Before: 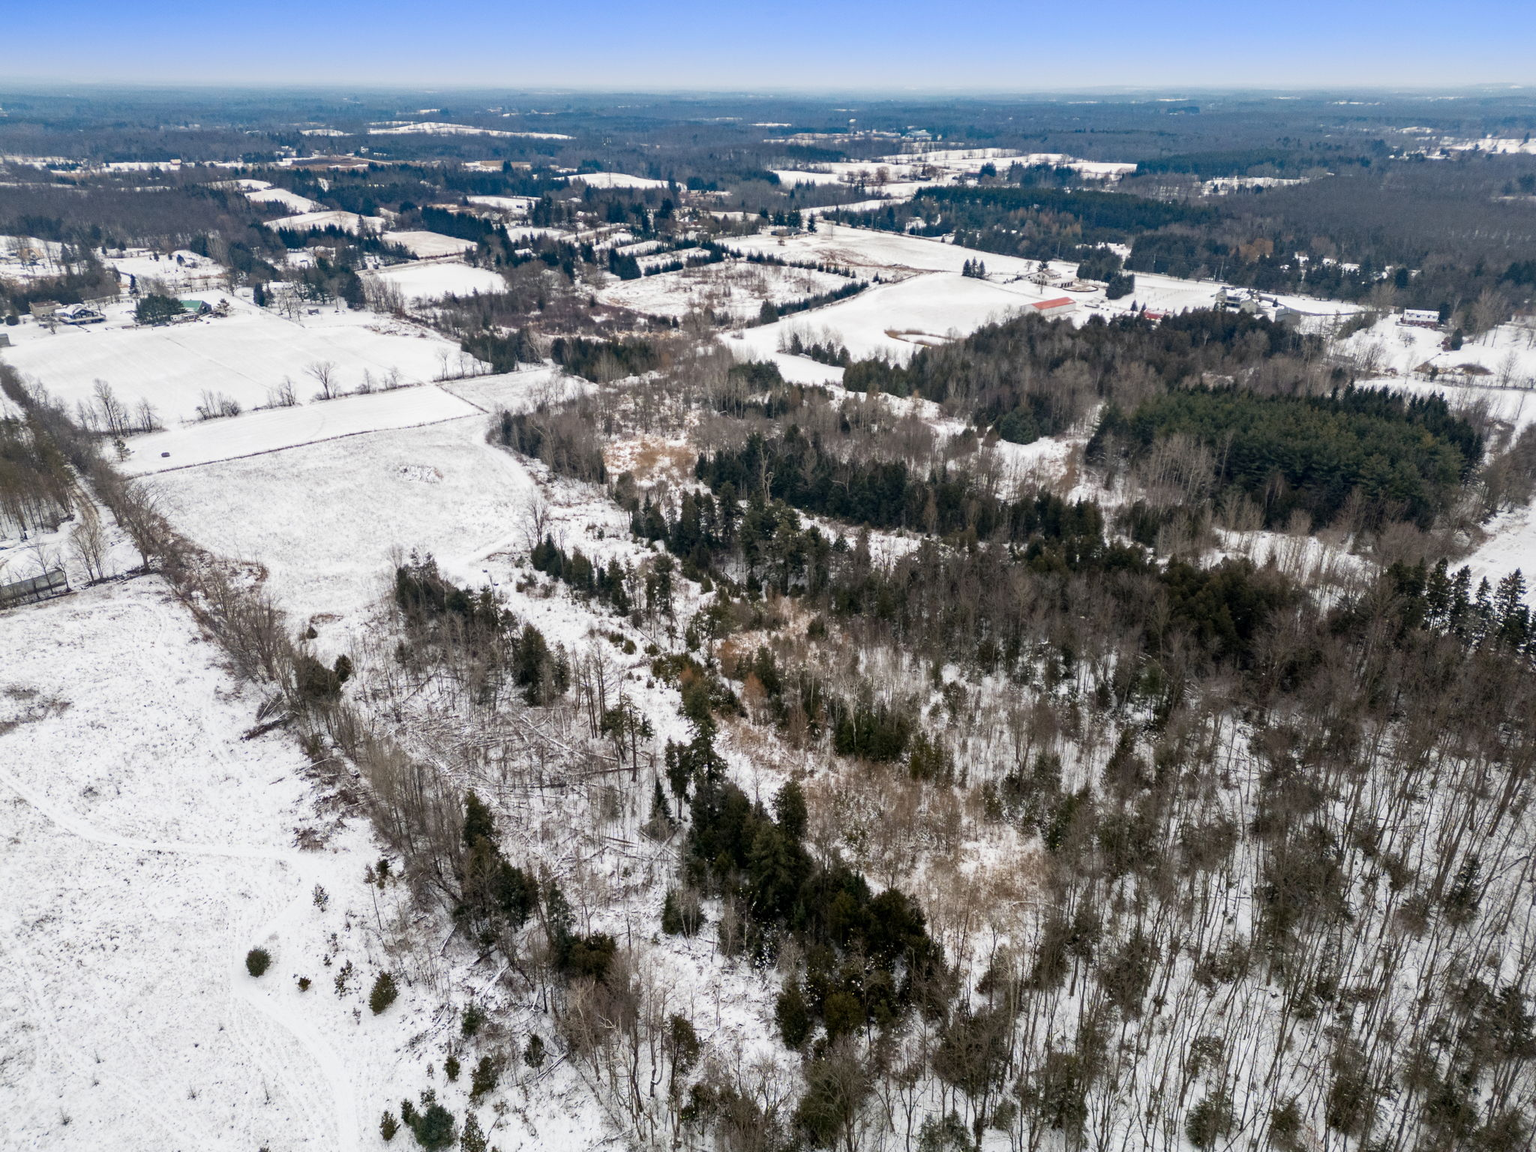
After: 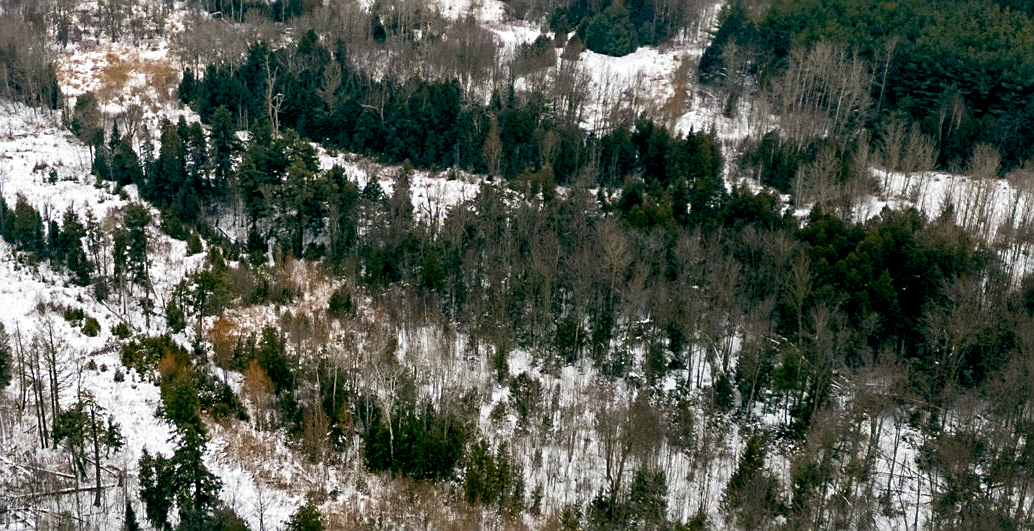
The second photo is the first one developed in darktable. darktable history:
crop: left 36.543%, top 34.914%, right 12.965%, bottom 30.458%
sharpen: on, module defaults
color balance rgb: global offset › luminance -0.311%, global offset › chroma 0.112%, global offset › hue 162.79°, perceptual saturation grading › global saturation 20%, perceptual saturation grading › highlights -14.173%, perceptual saturation grading › shadows 49.97%, perceptual brilliance grading › highlights 5.032%, perceptual brilliance grading › shadows -9.456%, global vibrance 20%
